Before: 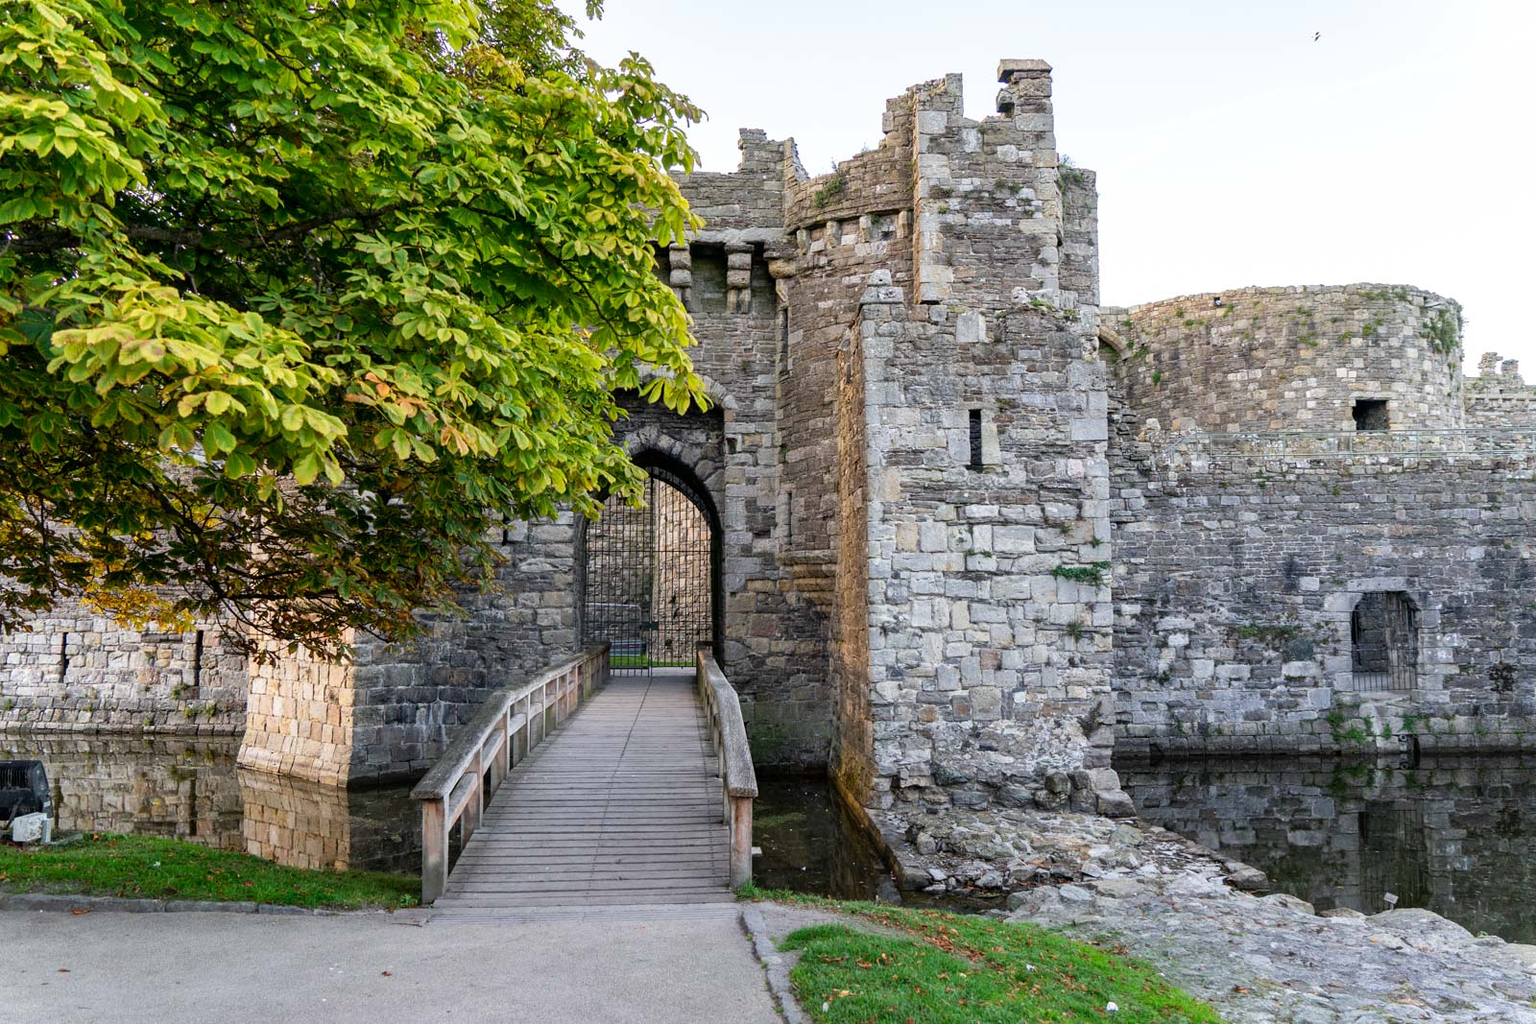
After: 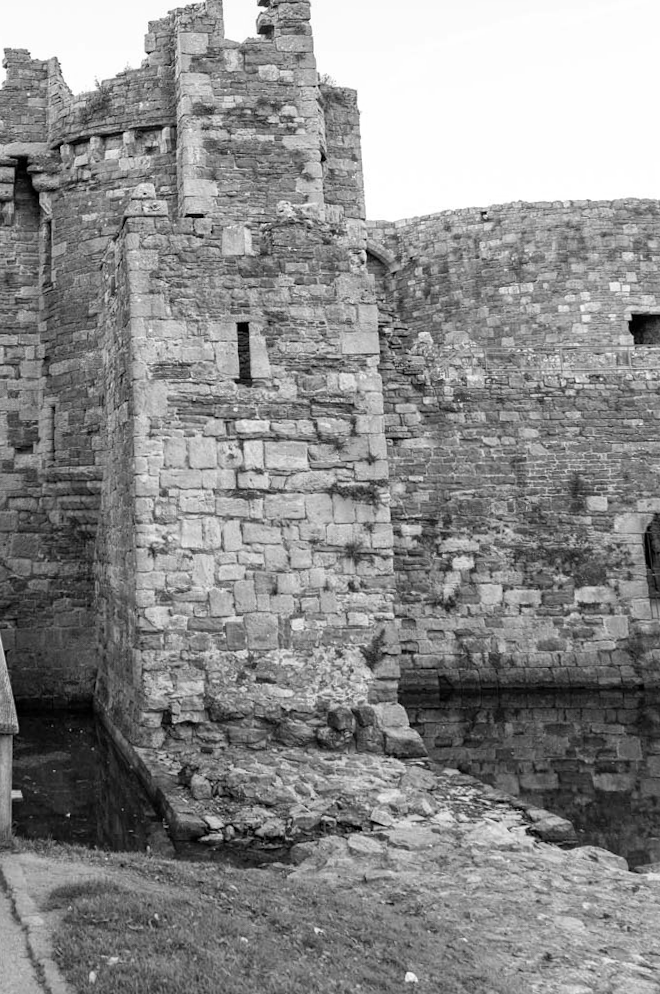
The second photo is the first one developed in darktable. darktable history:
monochrome: on, module defaults
crop: left 47.628%, top 6.643%, right 7.874%
rotate and perspective: rotation 0.215°, lens shift (vertical) -0.139, crop left 0.069, crop right 0.939, crop top 0.002, crop bottom 0.996
